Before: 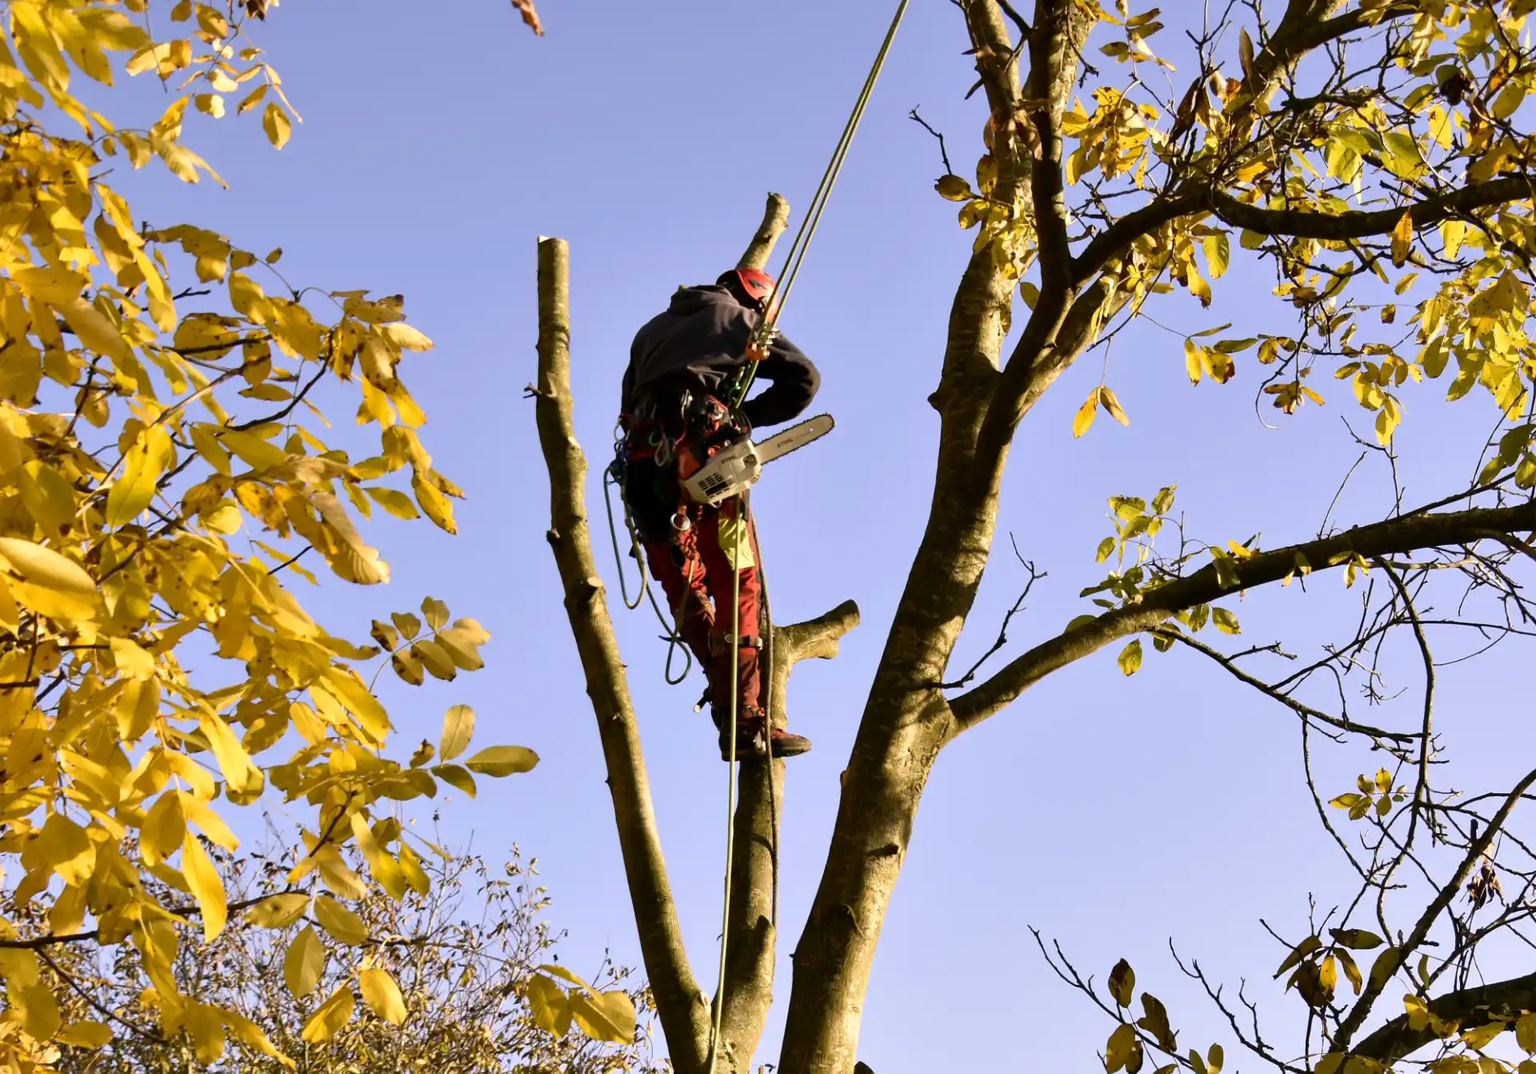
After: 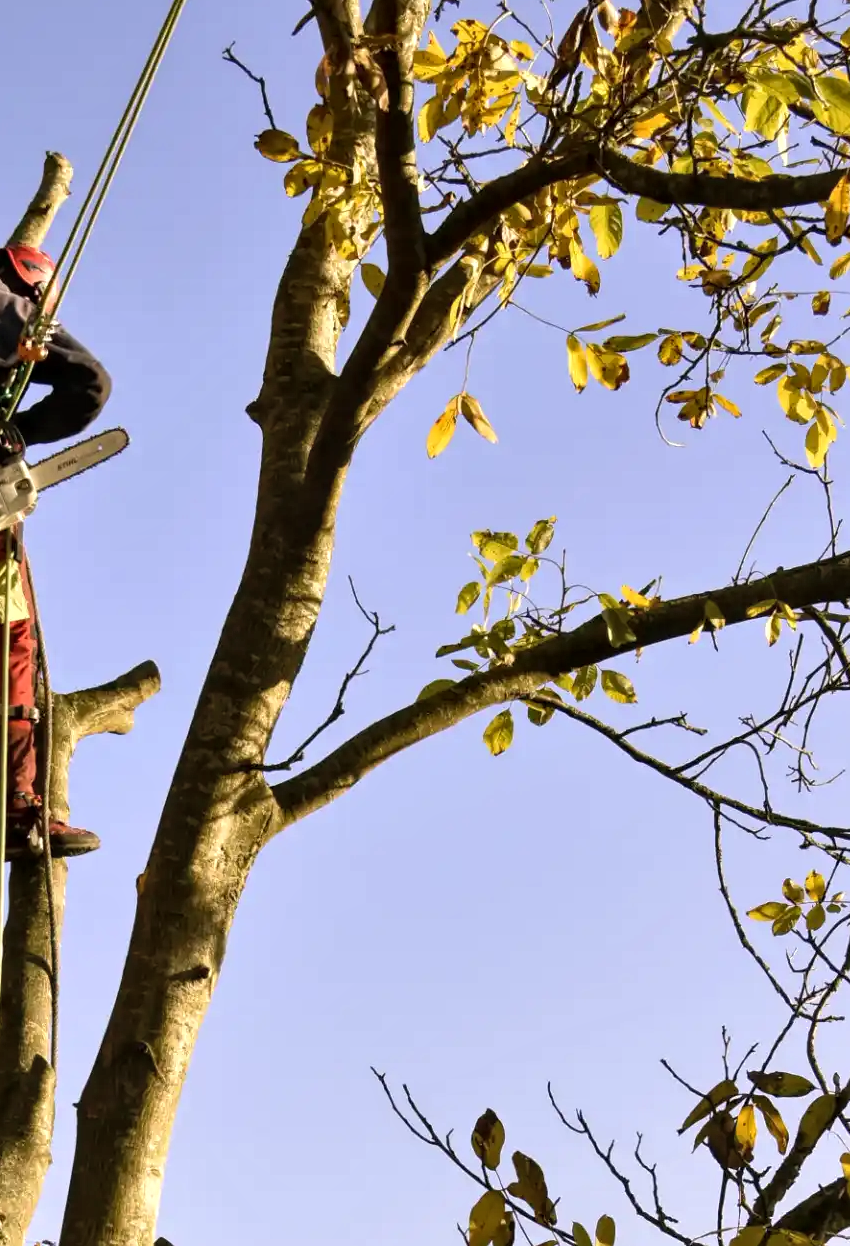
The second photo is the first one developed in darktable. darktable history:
local contrast: highlights 99%, shadows 86%, detail 160%, midtone range 0.2
crop: left 47.628%, top 6.643%, right 7.874%
